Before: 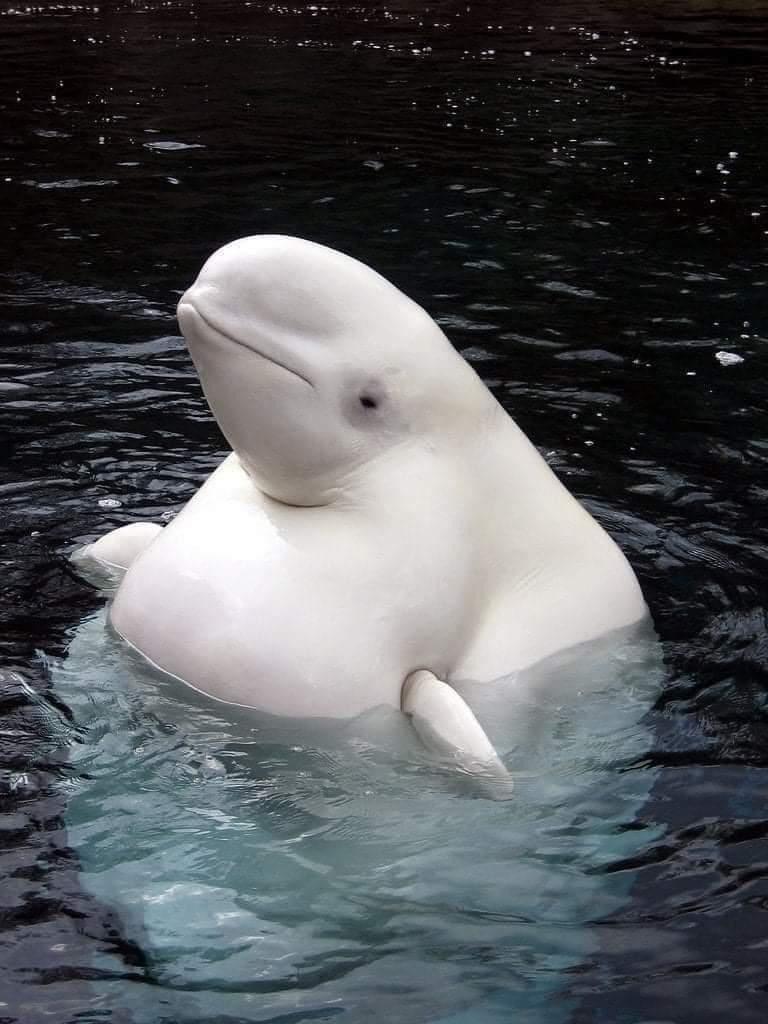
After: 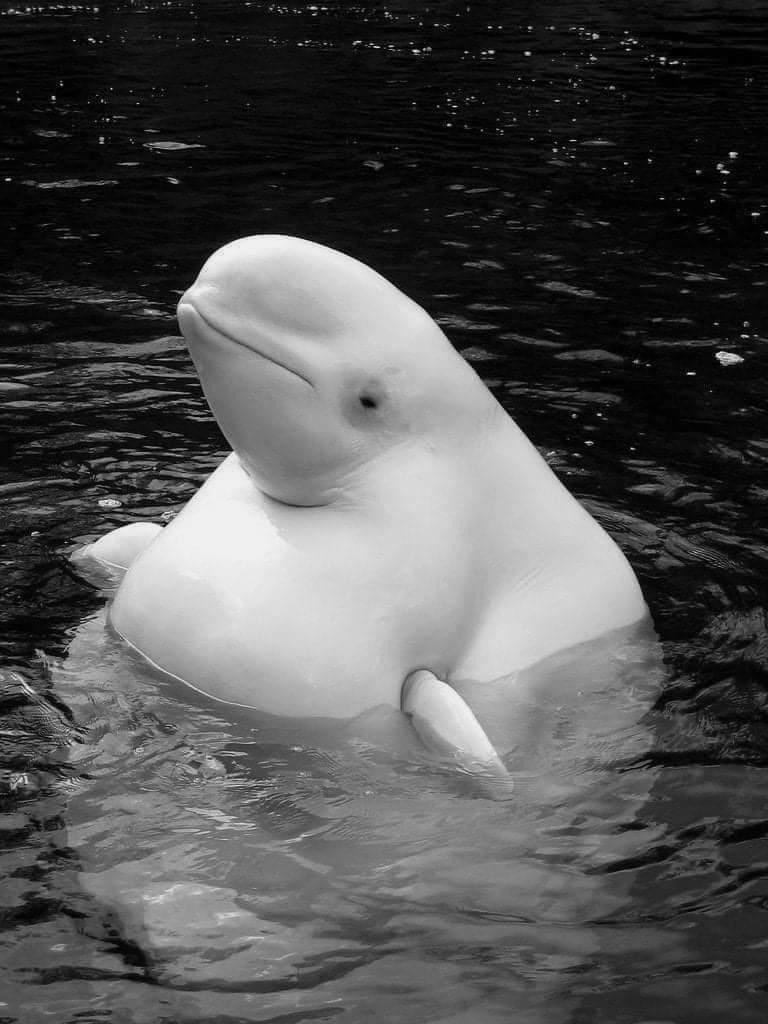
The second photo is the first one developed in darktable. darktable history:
monochrome: a -92.57, b 58.91
color calibration: output gray [0.25, 0.35, 0.4, 0], x 0.383, y 0.372, temperature 3905.17 K
